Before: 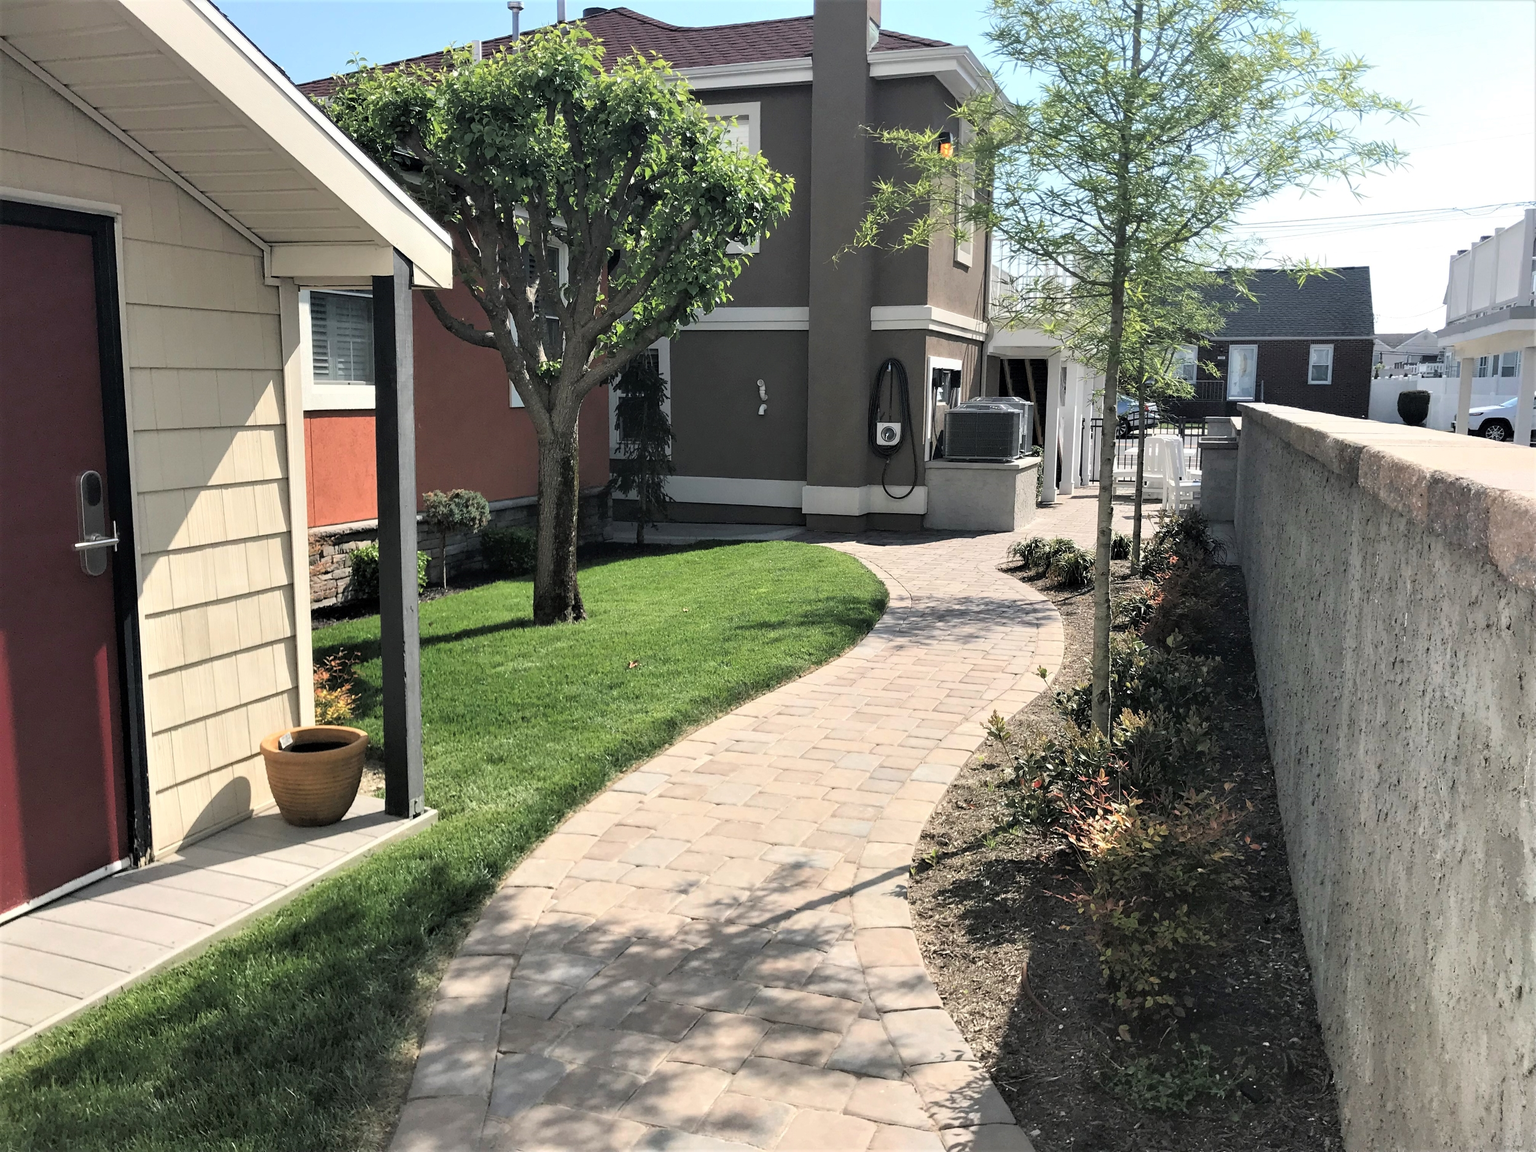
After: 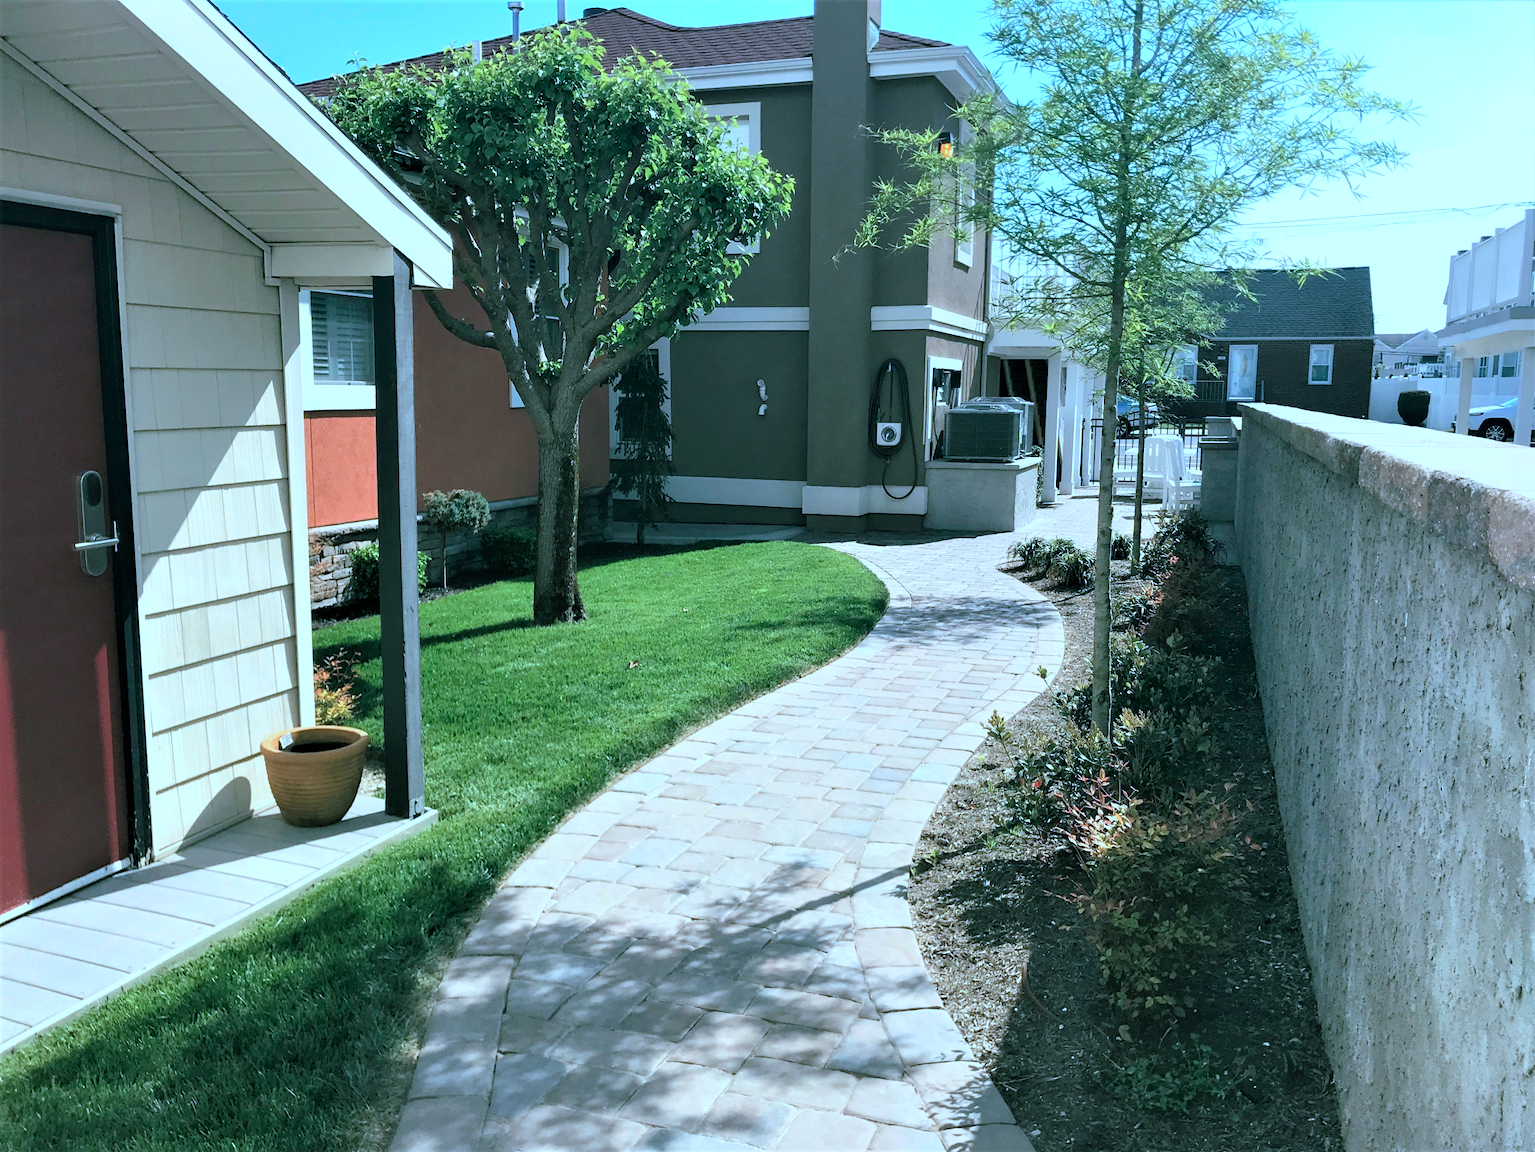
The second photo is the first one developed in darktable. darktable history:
color balance rgb: shadows lift › chroma 11.71%, shadows lift › hue 133.46°, highlights gain › chroma 4%, highlights gain › hue 200.2°, perceptual saturation grading › global saturation 18.05%
color calibration: output R [1.063, -0.012, -0.003, 0], output B [-0.079, 0.047, 1, 0], illuminant custom, x 0.389, y 0.387, temperature 3838.64 K
